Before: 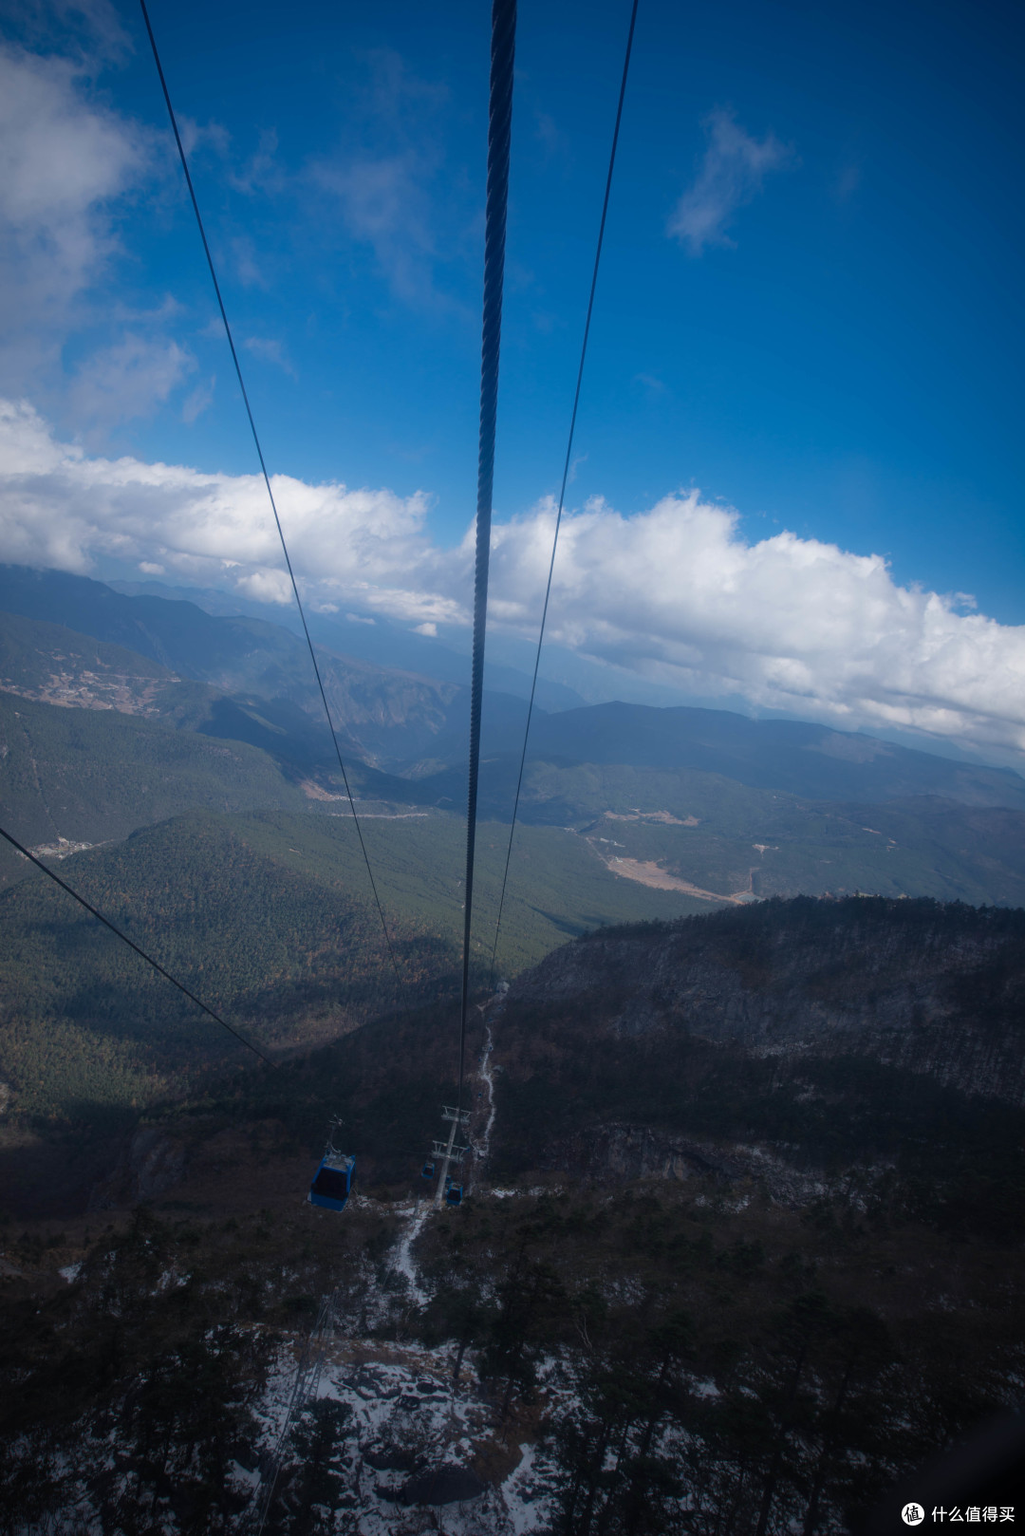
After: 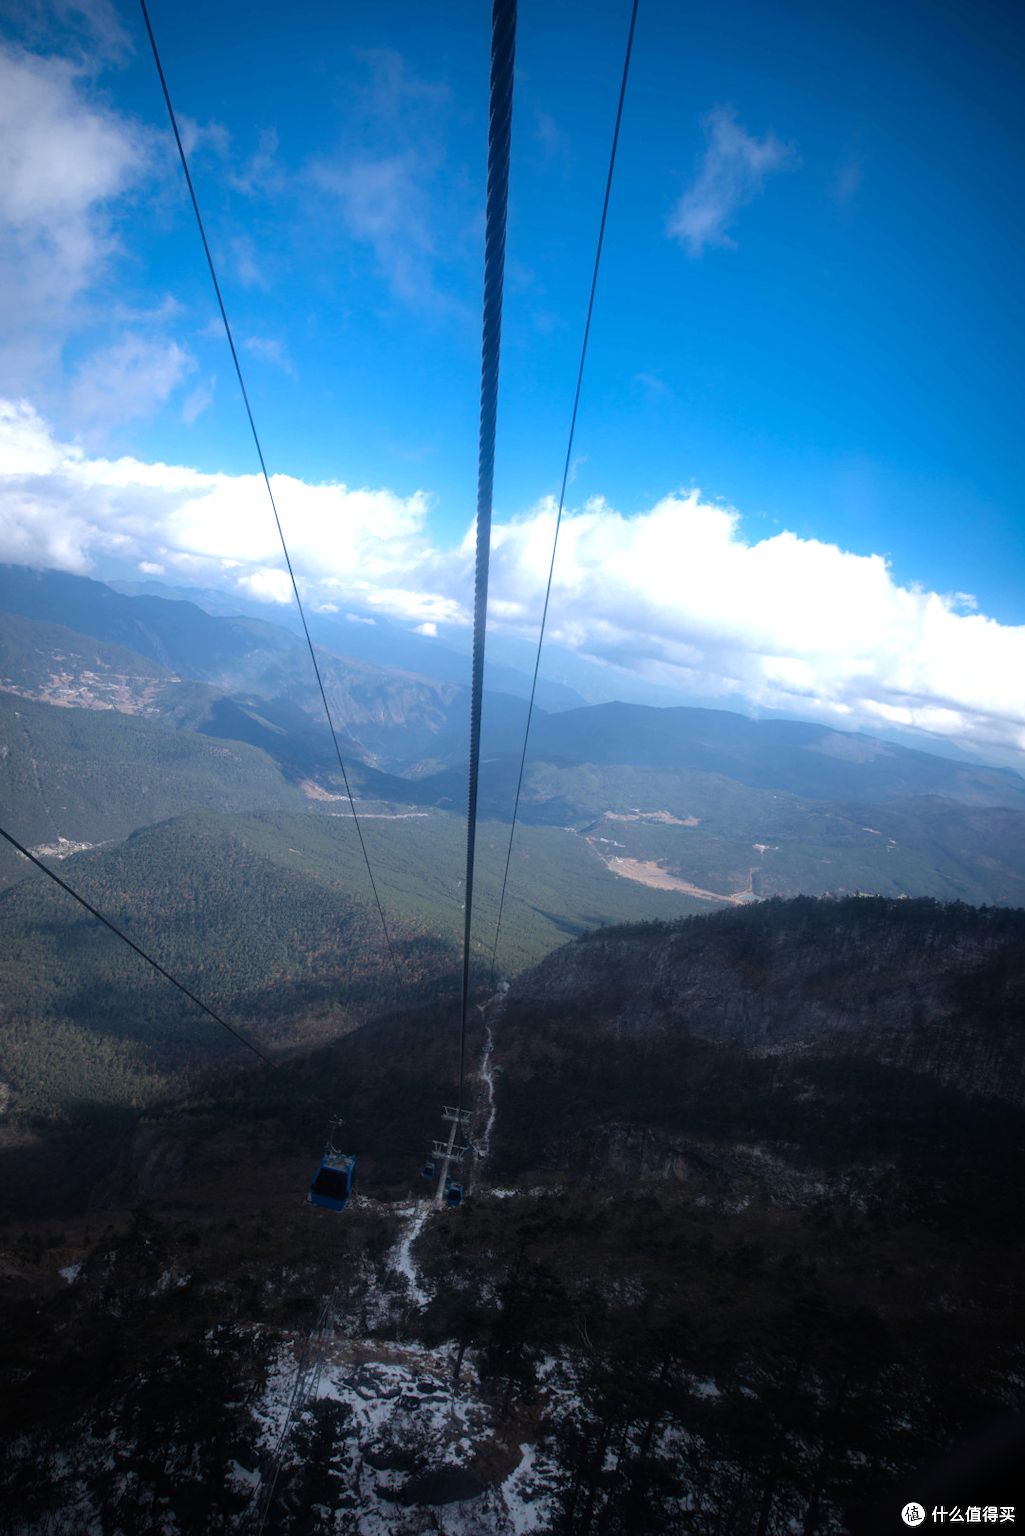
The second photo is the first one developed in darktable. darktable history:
tone equalizer: -8 EV -1.05 EV, -7 EV -1.05 EV, -6 EV -0.865 EV, -5 EV -0.558 EV, -3 EV 0.551 EV, -2 EV 0.838 EV, -1 EV 0.987 EV, +0 EV 1.07 EV
